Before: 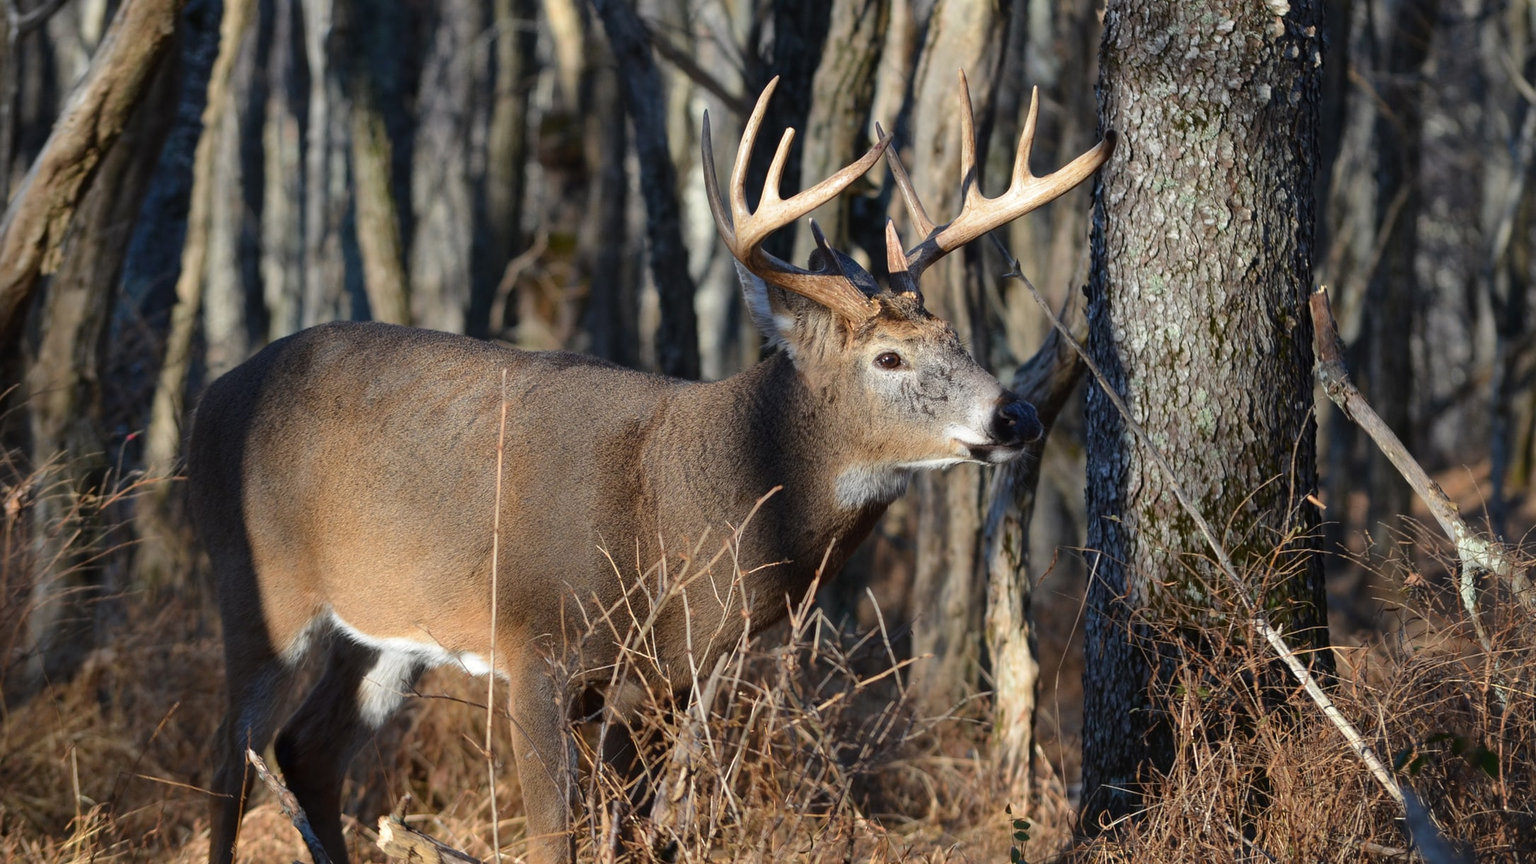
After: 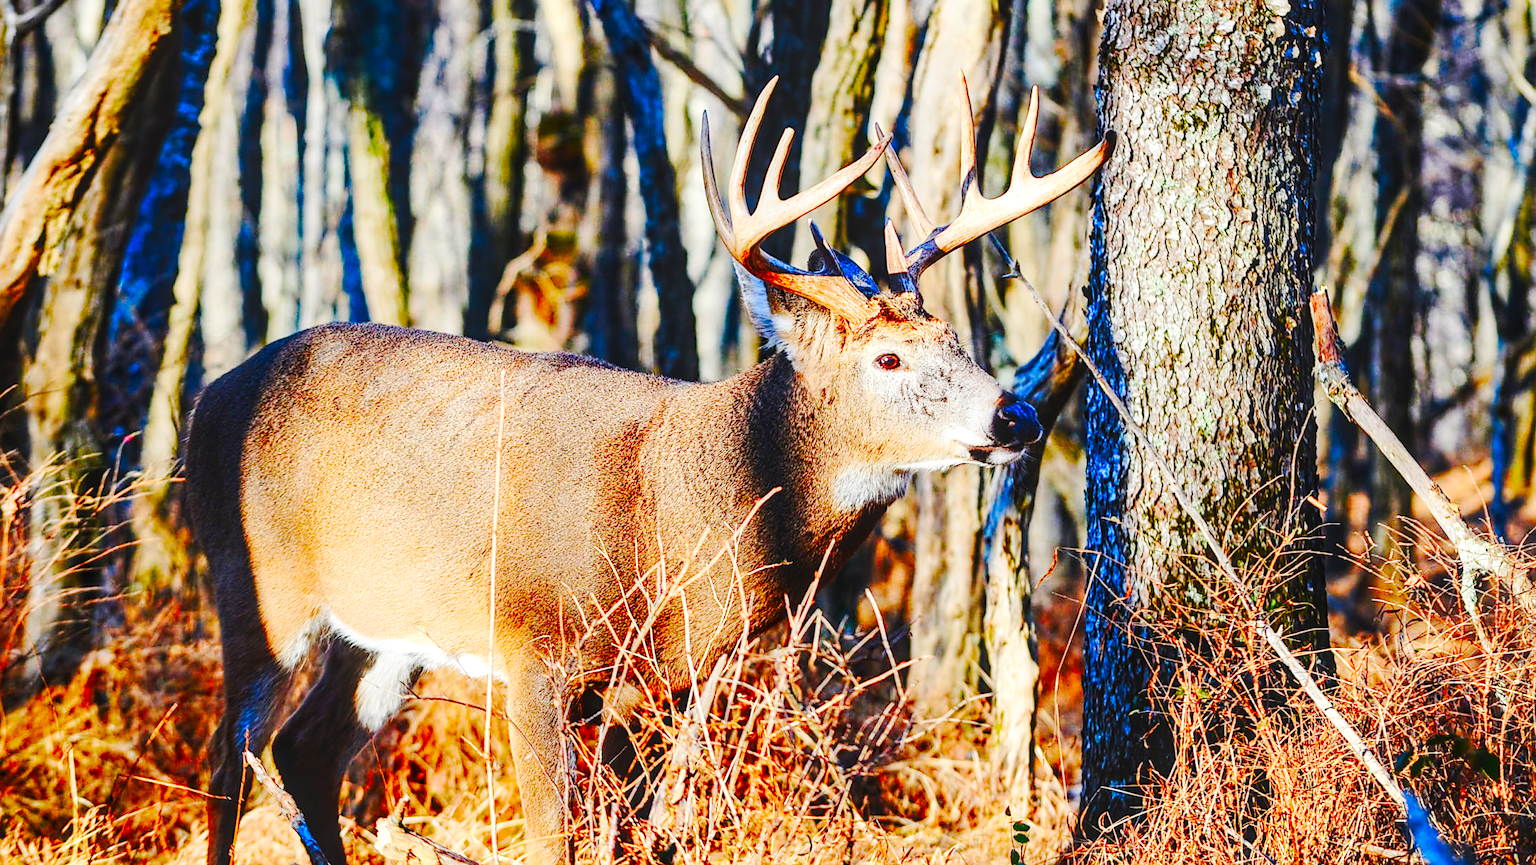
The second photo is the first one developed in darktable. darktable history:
crop and rotate: left 0.186%, bottom 0.001%
tone curve: curves: ch0 [(0, 0.023) (0.103, 0.087) (0.277, 0.28) (0.438, 0.547) (0.546, 0.678) (0.735, 0.843) (0.994, 1)]; ch1 [(0, 0) (0.371, 0.261) (0.465, 0.42) (0.488, 0.477) (0.512, 0.513) (0.542, 0.581) (0.574, 0.647) (0.636, 0.747) (1, 1)]; ch2 [(0, 0) (0.369, 0.388) (0.449, 0.431) (0.478, 0.471) (0.516, 0.517) (0.575, 0.642) (0.649, 0.726) (1, 1)], preserve colors none
local contrast: highlights 61%, detail 143%, midtone range 0.434
exposure: black level correction -0.031, compensate exposure bias true, compensate highlight preservation false
color correction: highlights b* -0.012, saturation 2.14
sharpen: on, module defaults
base curve: curves: ch0 [(0, 0) (0.036, 0.01) (0.123, 0.254) (0.258, 0.504) (0.507, 0.748) (1, 1)], preserve colors none
